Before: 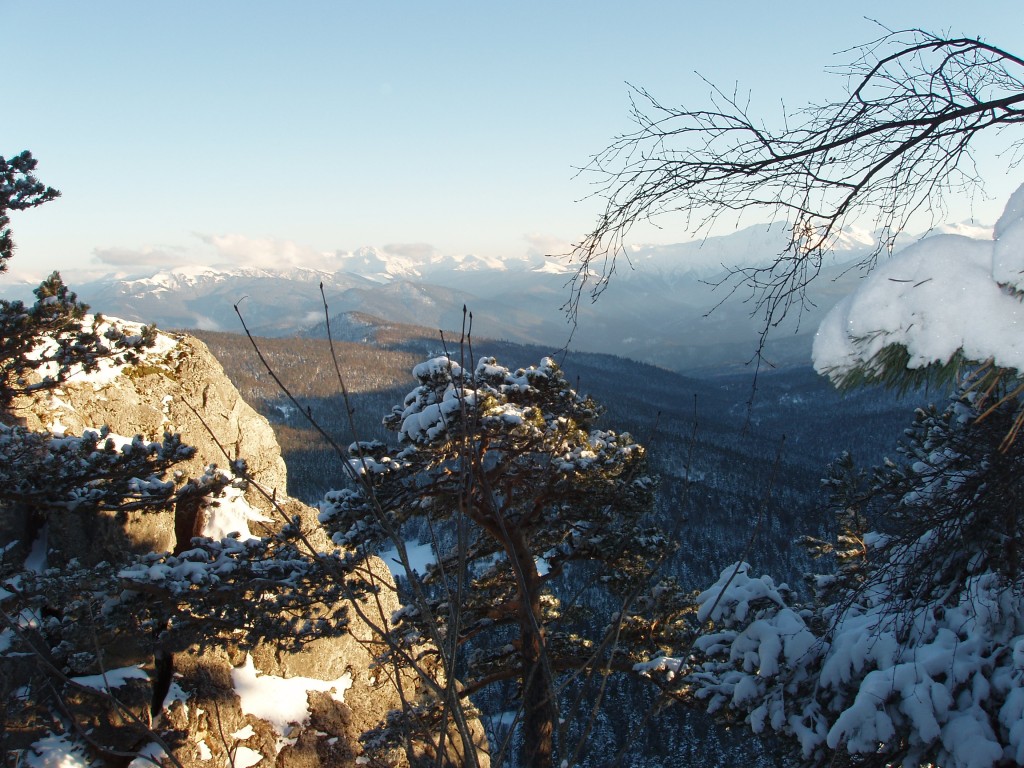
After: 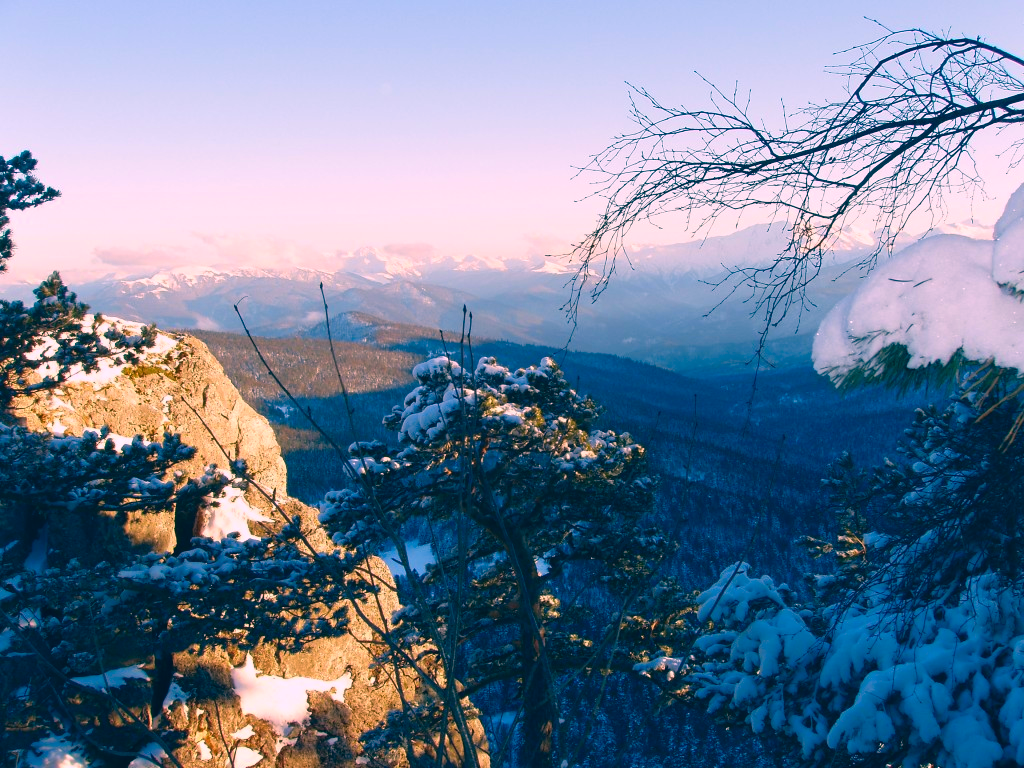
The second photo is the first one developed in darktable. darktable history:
tone equalizer: on, module defaults
color correction: highlights a* 17.03, highlights b* 0.205, shadows a* -15.38, shadows b* -14.56, saturation 1.5
